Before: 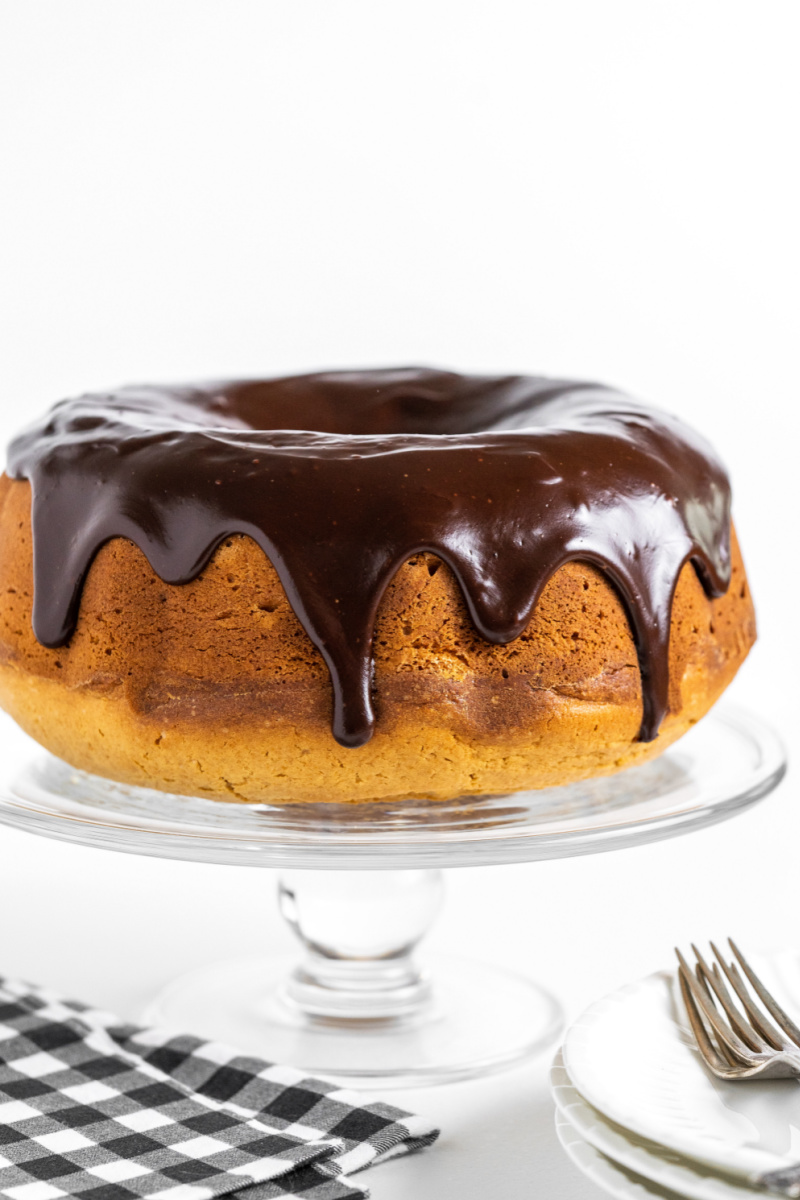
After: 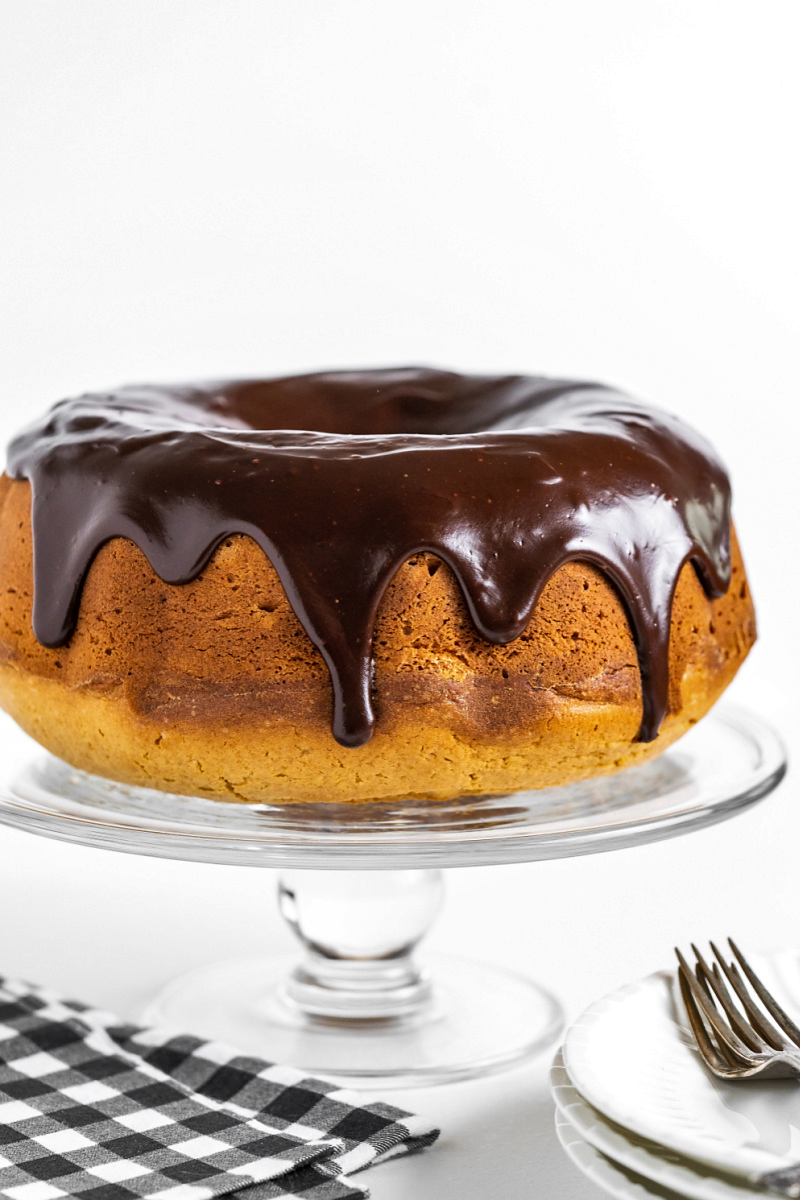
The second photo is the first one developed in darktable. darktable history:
shadows and highlights: soften with gaussian
sharpen: radius 1.001, threshold 1.047
